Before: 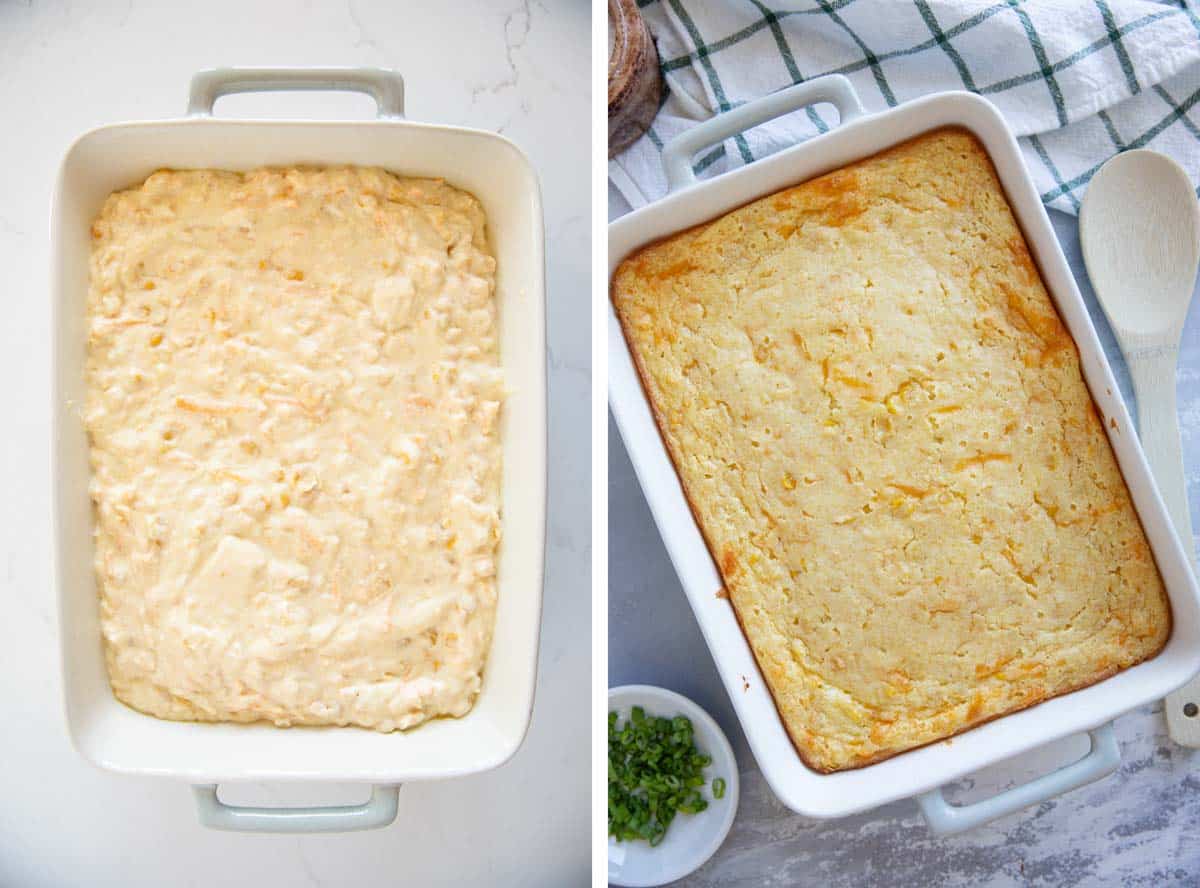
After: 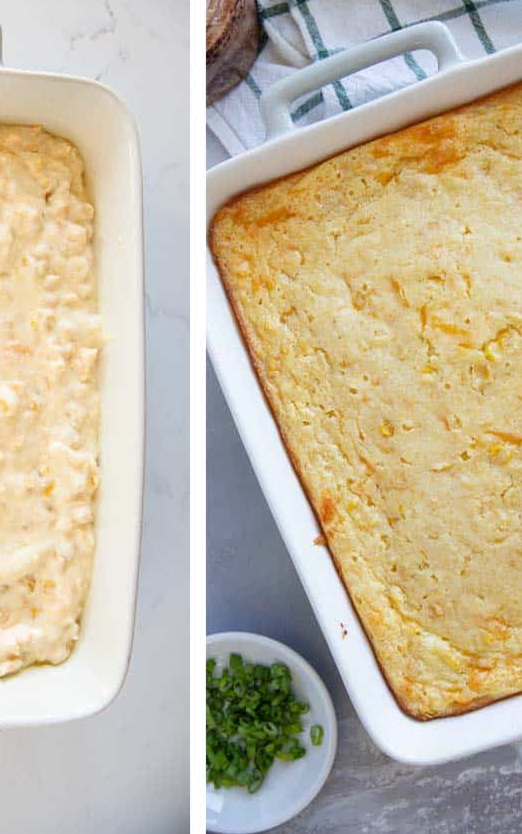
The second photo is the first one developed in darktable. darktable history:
crop: left 33.523%, top 6.074%, right 22.91%
